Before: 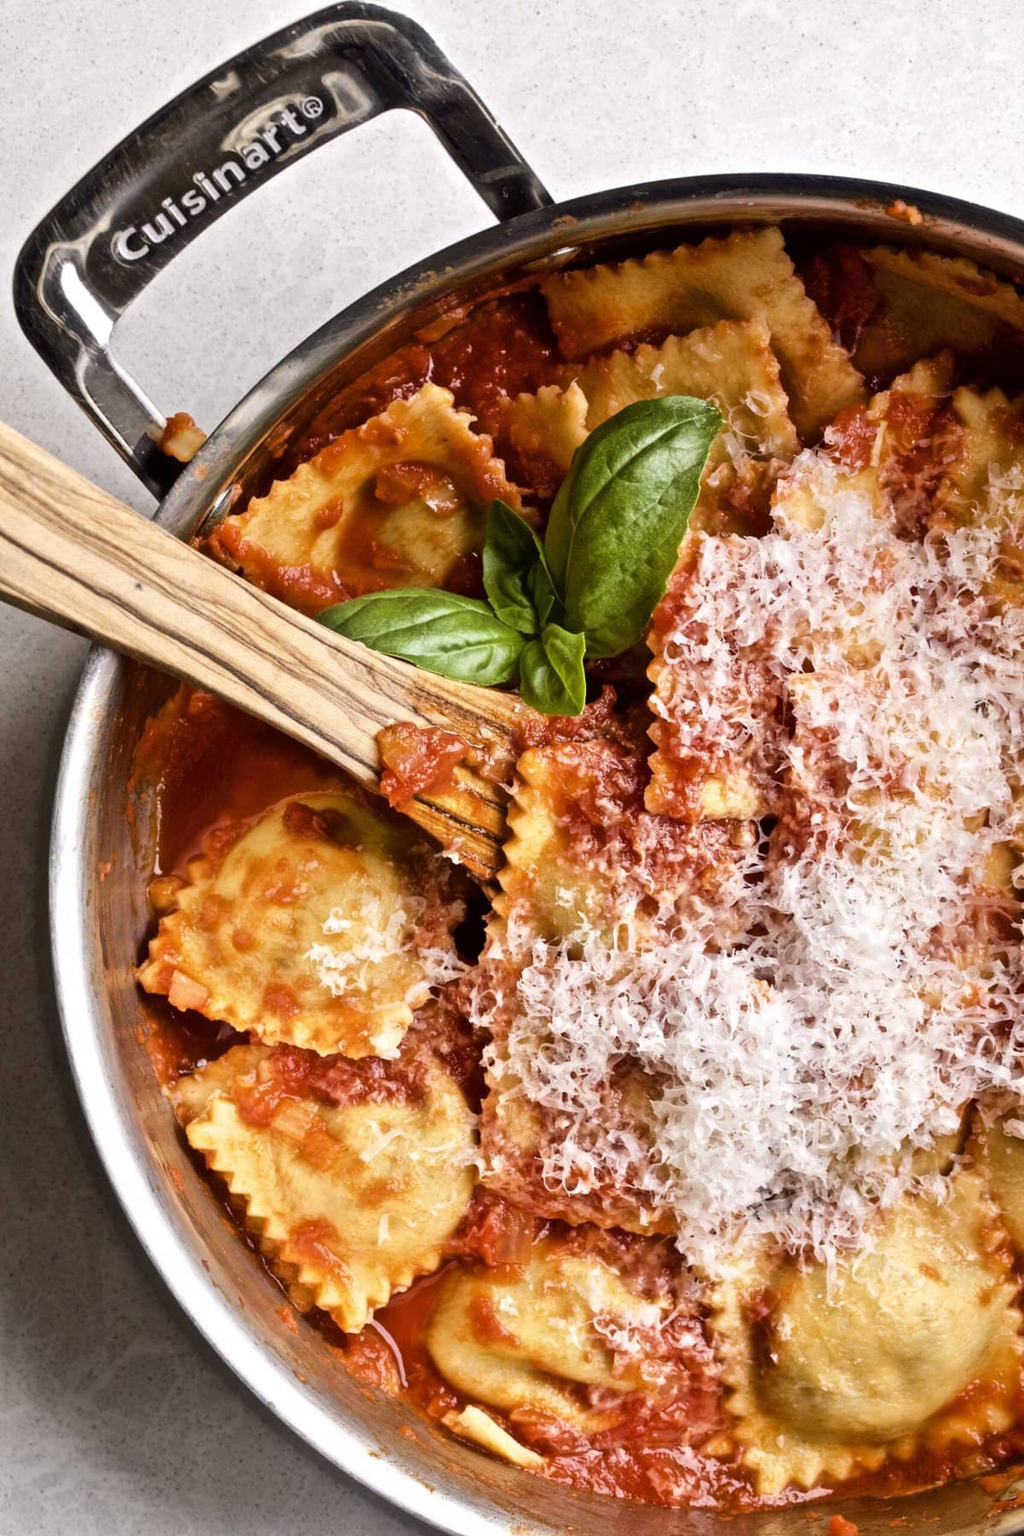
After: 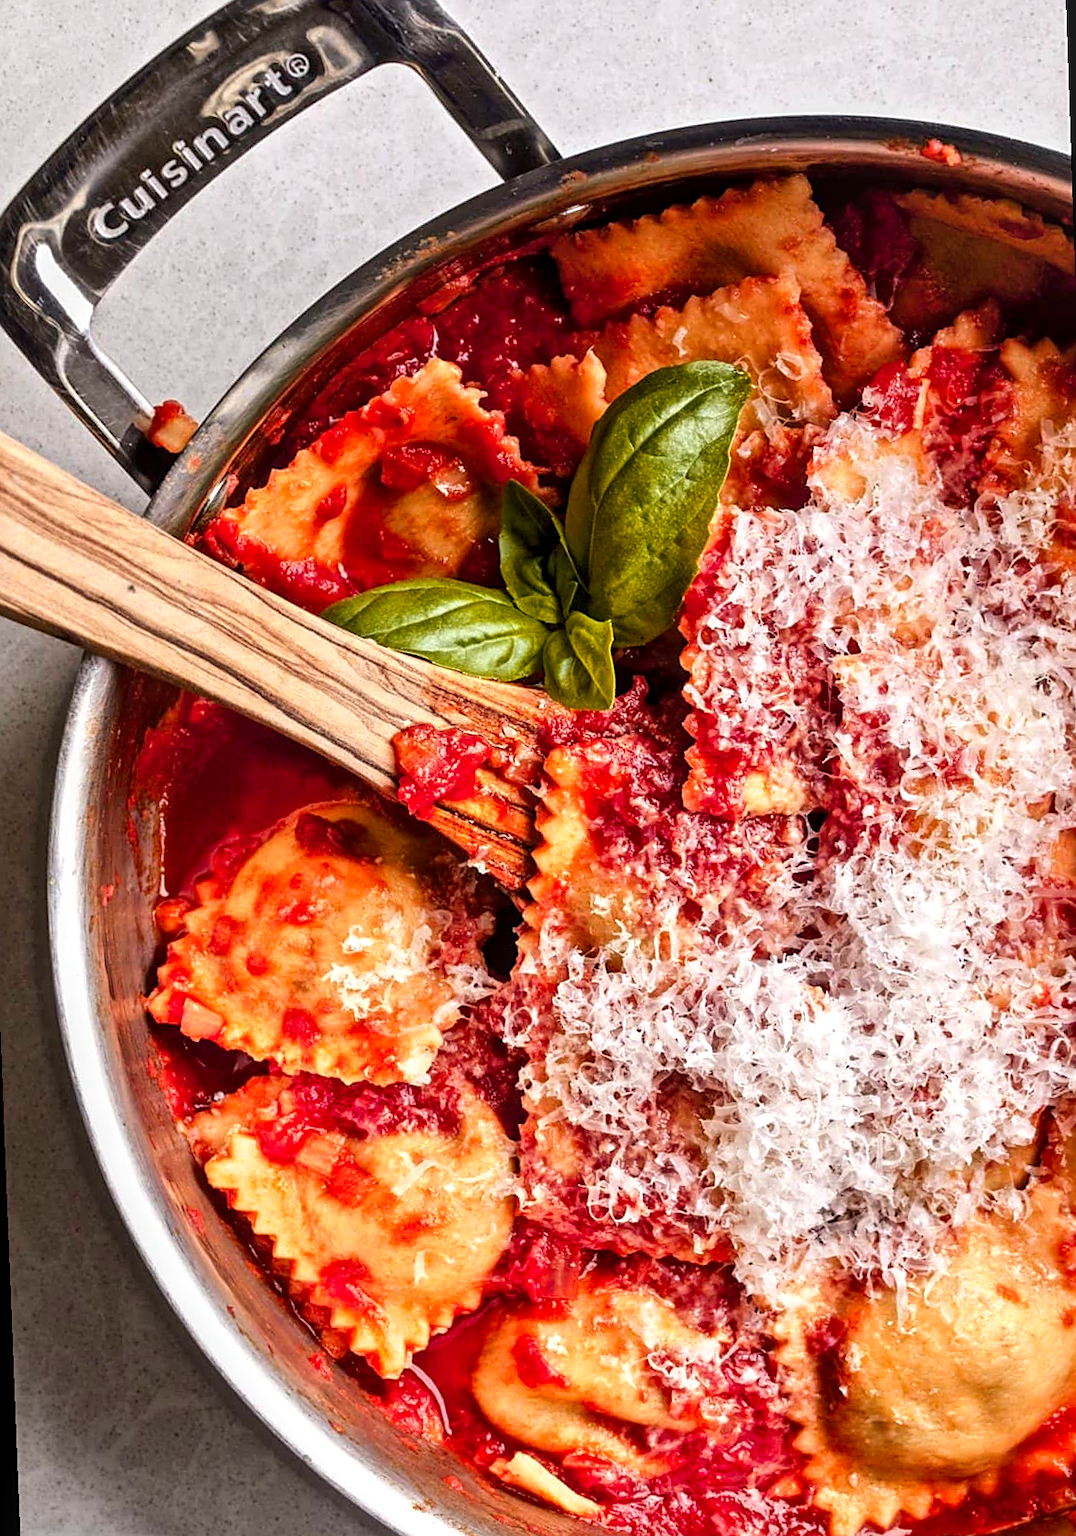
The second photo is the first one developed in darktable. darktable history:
sharpen: on, module defaults
local contrast: detail 130%
rotate and perspective: rotation -2.12°, lens shift (vertical) 0.009, lens shift (horizontal) -0.008, automatic cropping original format, crop left 0.036, crop right 0.964, crop top 0.05, crop bottom 0.959
color zones: curves: ch1 [(0.235, 0.558) (0.75, 0.5)]; ch2 [(0.25, 0.462) (0.749, 0.457)], mix 25.94%
